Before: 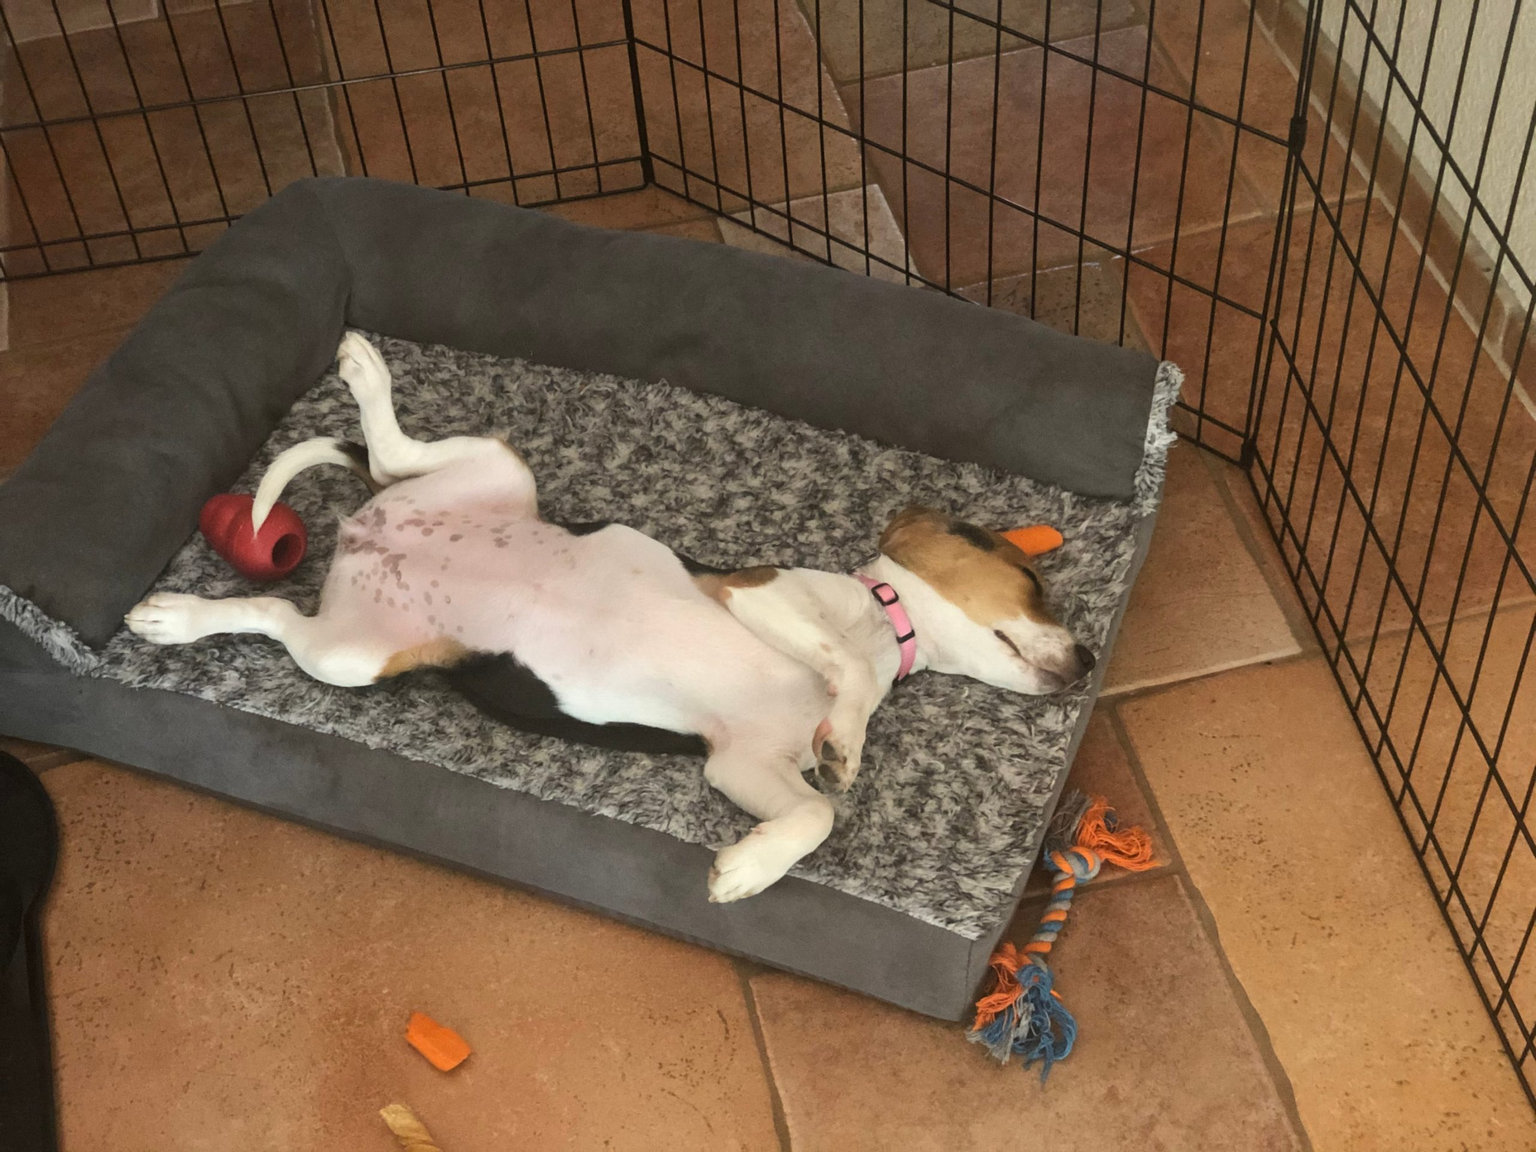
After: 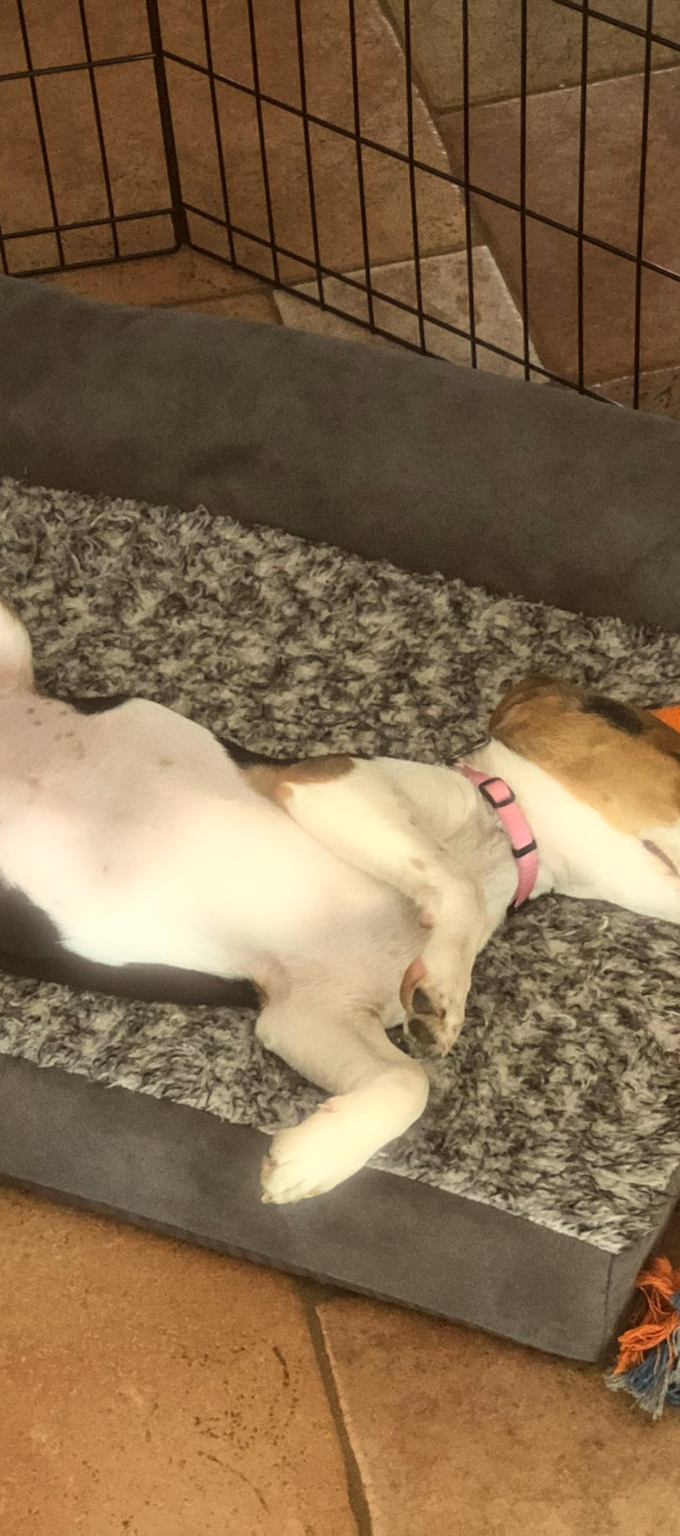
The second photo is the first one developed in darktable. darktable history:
crop: left 33.36%, right 33.36%
bloom: size 5%, threshold 95%, strength 15%
local contrast: highlights 99%, shadows 86%, detail 160%, midtone range 0.2
color balance: lift [1.005, 1.002, 0.998, 0.998], gamma [1, 1.021, 1.02, 0.979], gain [0.923, 1.066, 1.056, 0.934]
